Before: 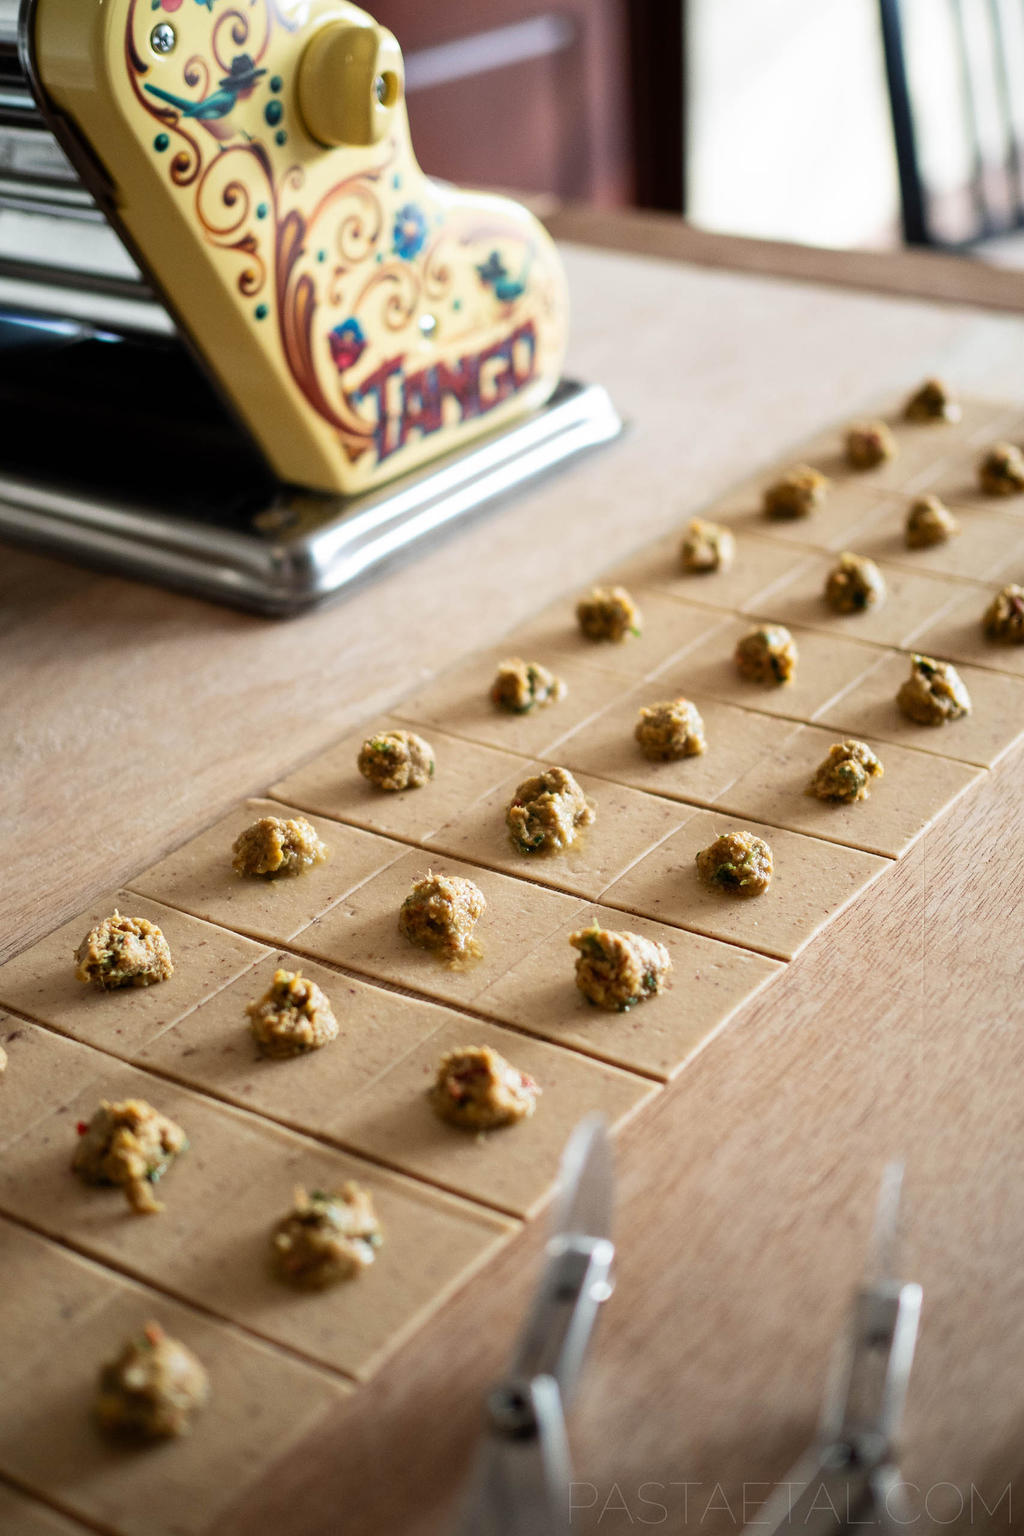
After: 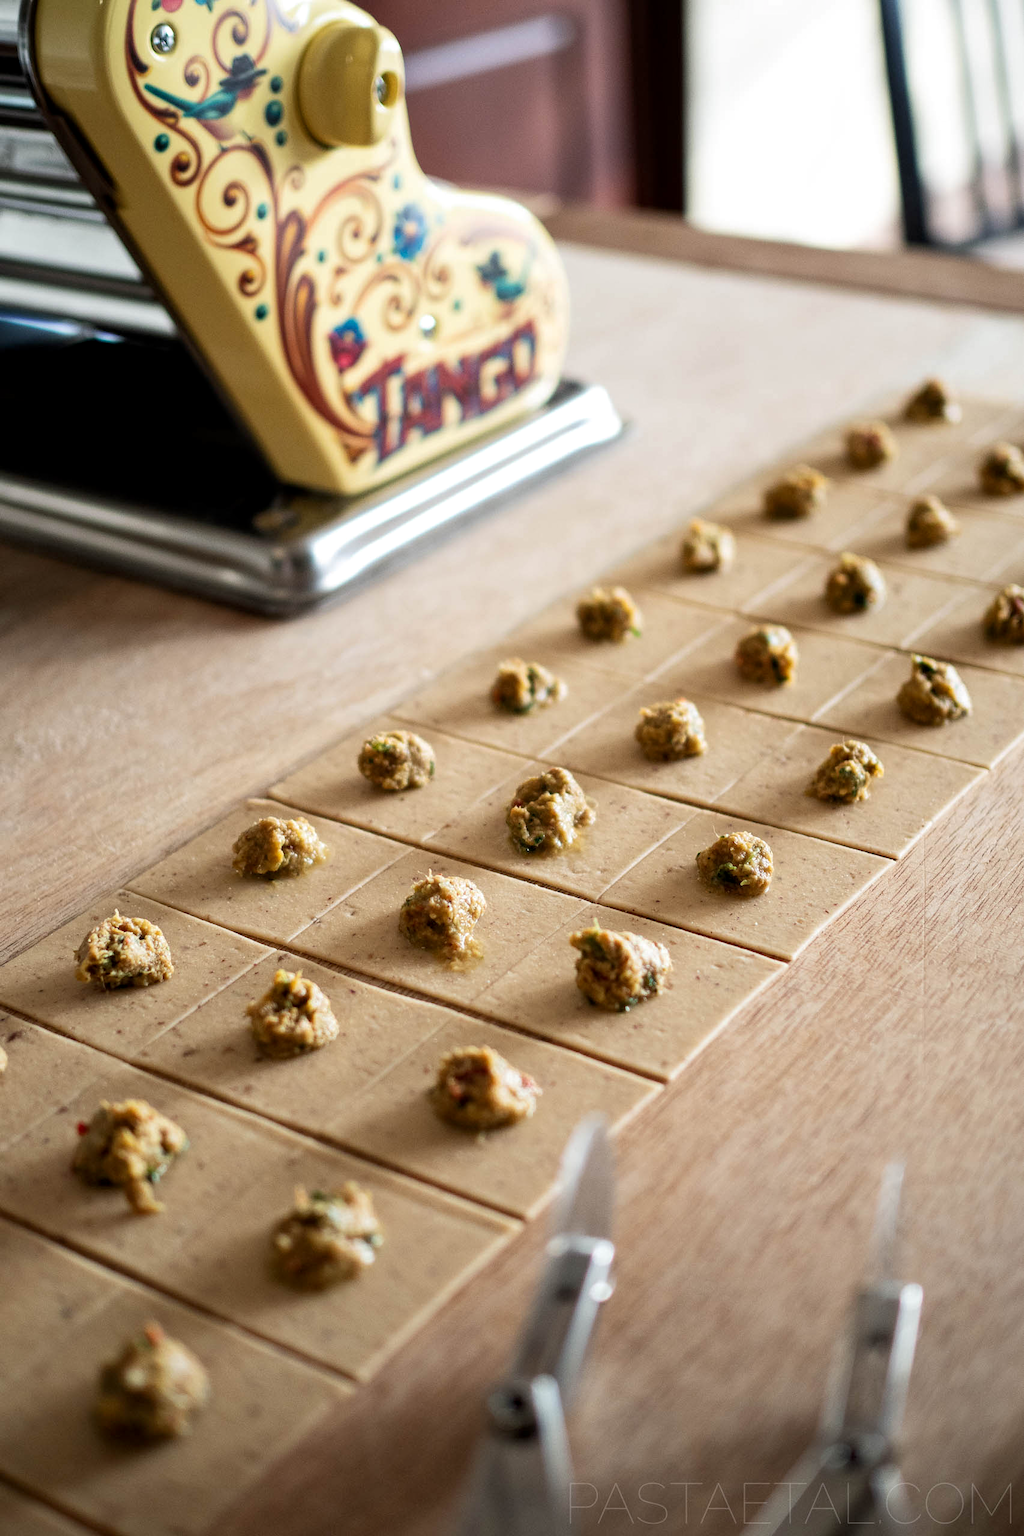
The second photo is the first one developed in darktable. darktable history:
local contrast: highlights 100%, shadows 100%, detail 120%, midtone range 0.2
